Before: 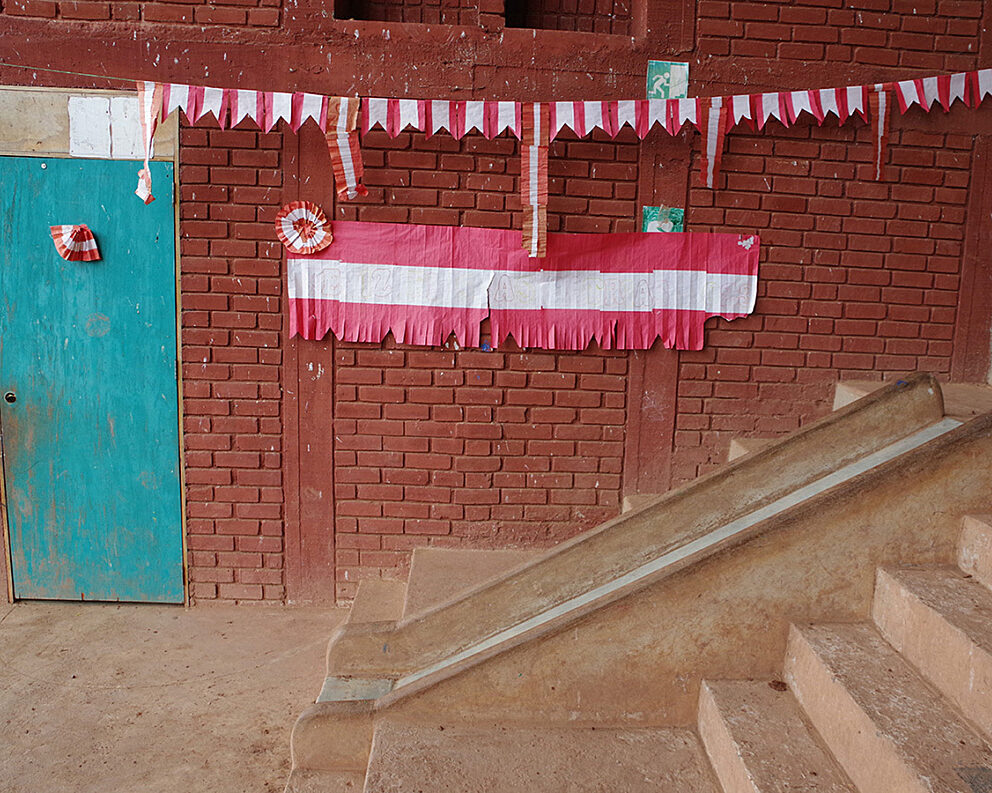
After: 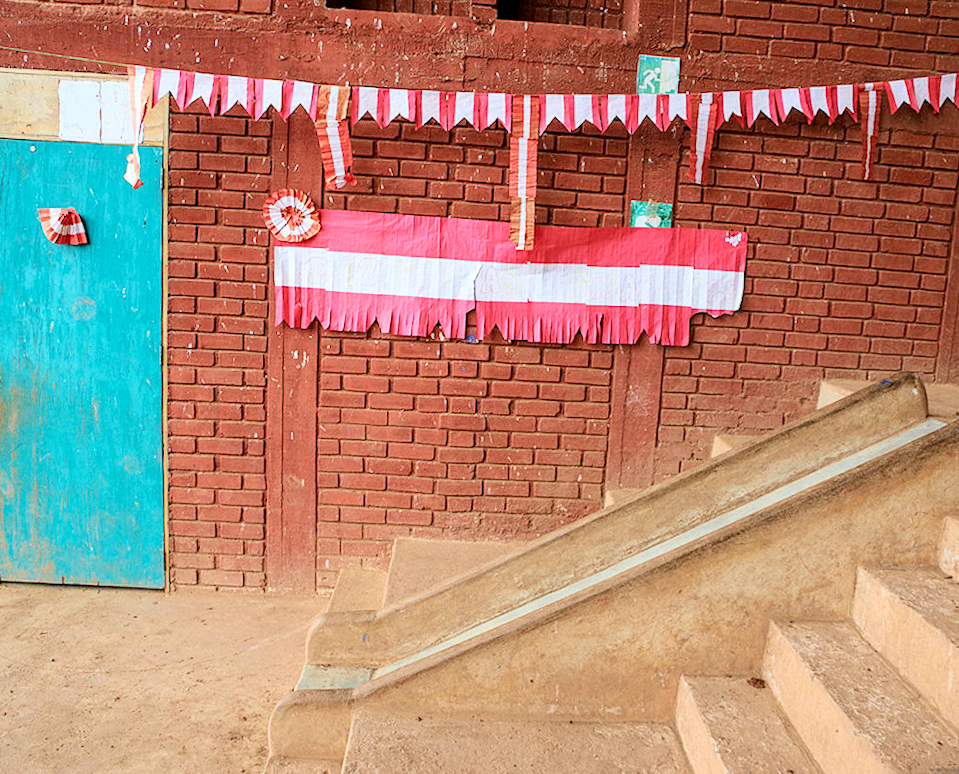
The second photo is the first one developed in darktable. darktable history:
crop and rotate: angle -2.38°
exposure: black level correction 0.001, compensate highlight preservation false
contrast brightness saturation: brightness 0.13
rotate and perspective: rotation -1.24°, automatic cropping off
local contrast: on, module defaults
tone curve: curves: ch0 [(0, 0) (0.114, 0.083) (0.291, 0.3) (0.447, 0.535) (0.602, 0.712) (0.772, 0.864) (0.999, 0.978)]; ch1 [(0, 0) (0.389, 0.352) (0.458, 0.433) (0.486, 0.474) (0.509, 0.505) (0.535, 0.541) (0.555, 0.557) (0.677, 0.724) (1, 1)]; ch2 [(0, 0) (0.369, 0.388) (0.449, 0.431) (0.501, 0.5) (0.528, 0.552) (0.561, 0.596) (0.697, 0.721) (1, 1)], color space Lab, independent channels, preserve colors none
